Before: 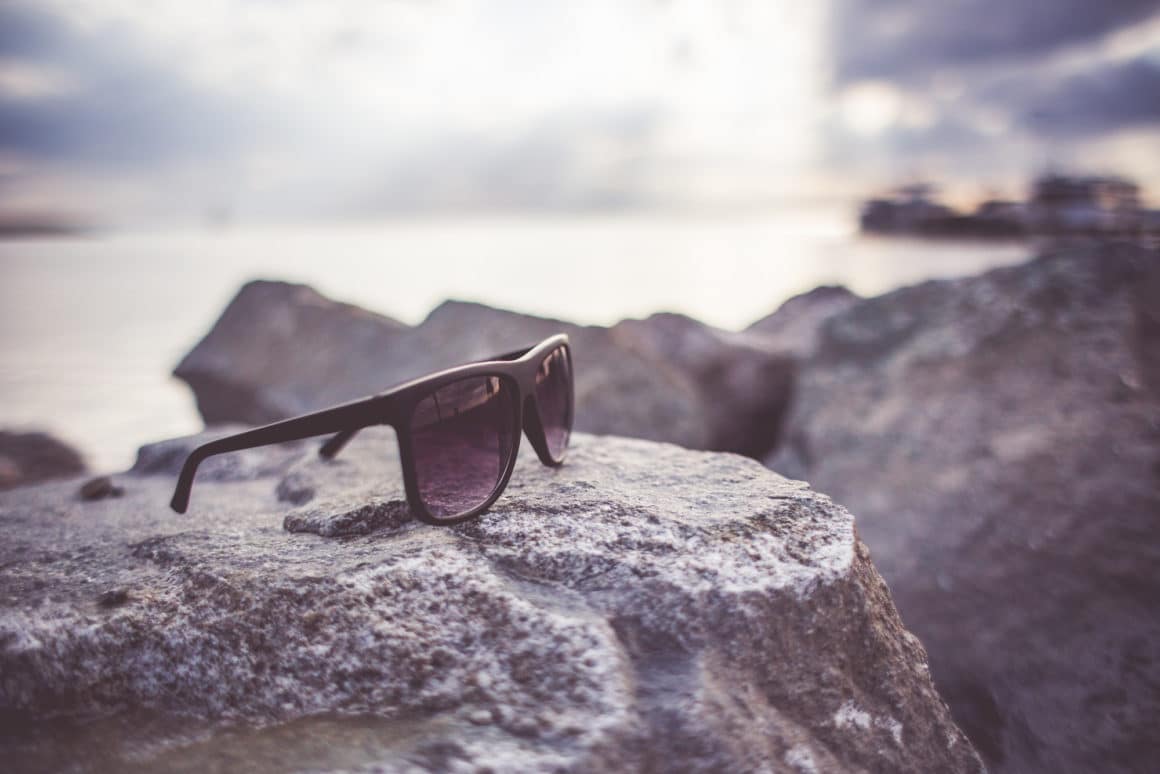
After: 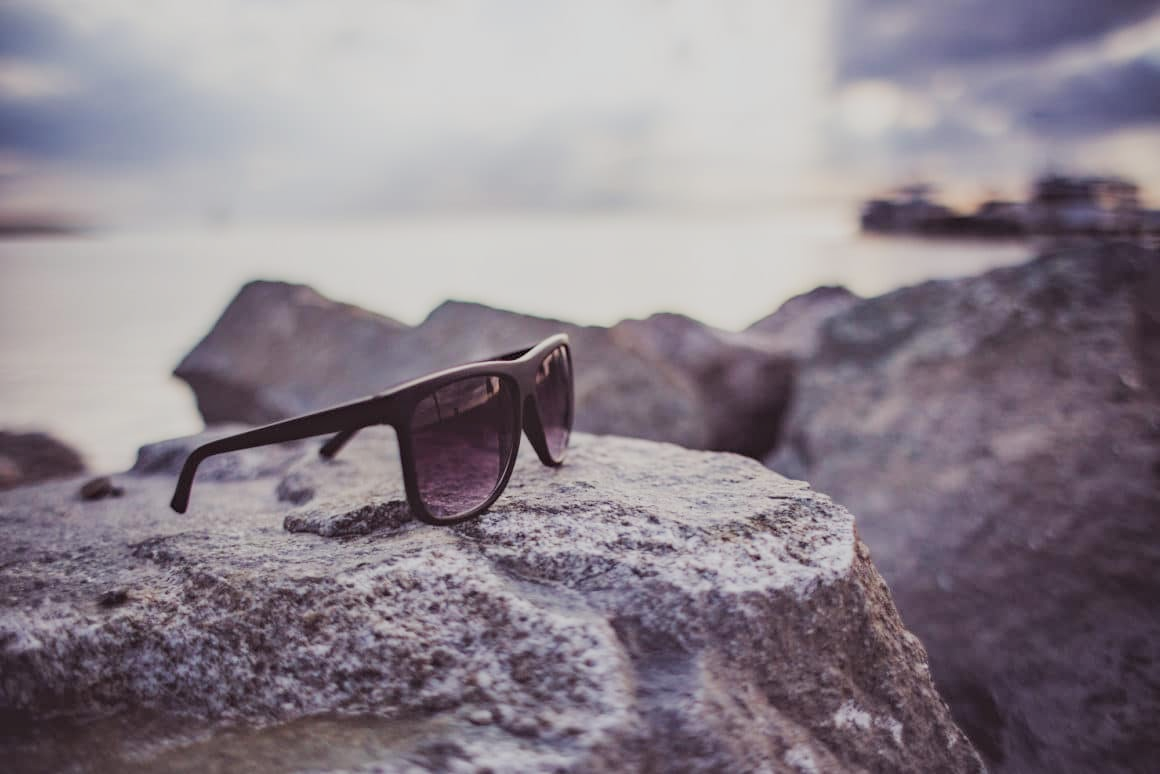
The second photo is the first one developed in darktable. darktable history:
haze removal: compatibility mode true, adaptive false
filmic rgb: black relative exposure -7.65 EV, white relative exposure 4.56 EV, hardness 3.61, contrast 1.05
